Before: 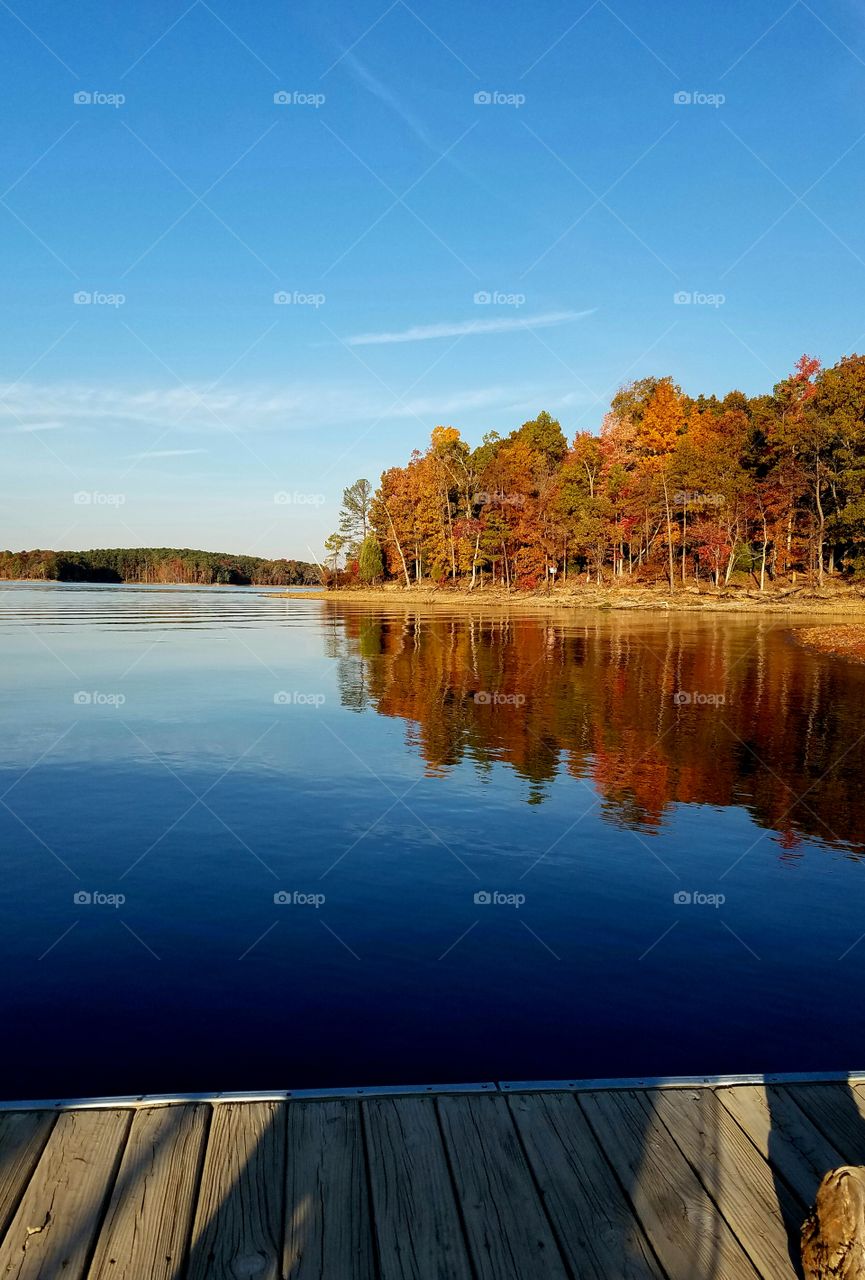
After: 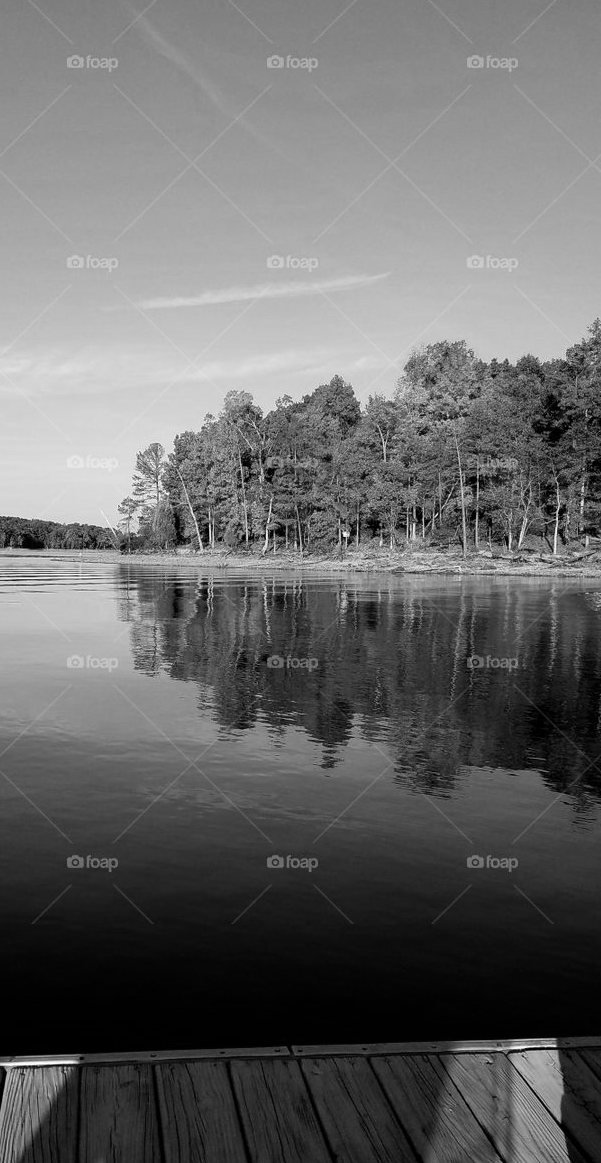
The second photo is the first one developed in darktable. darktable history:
crop and rotate: left 24.034%, top 2.838%, right 6.406%, bottom 6.299%
color balance rgb: perceptual saturation grading › global saturation 20%, perceptual saturation grading › highlights -25%, perceptual saturation grading › shadows 25%
monochrome: on, module defaults
